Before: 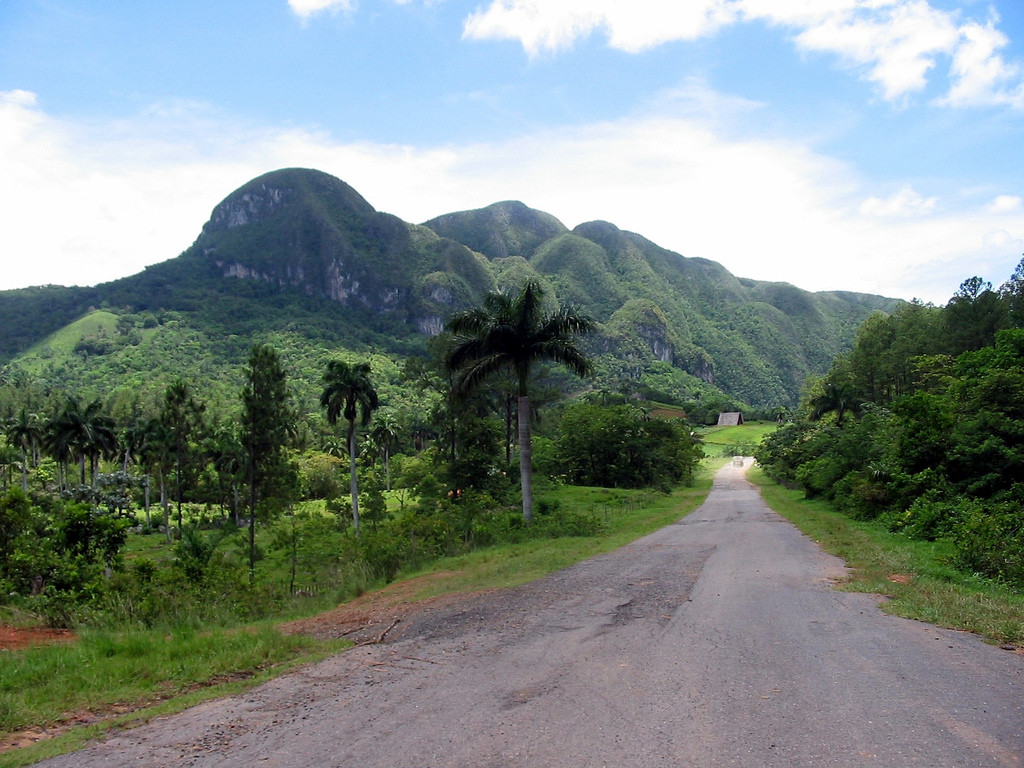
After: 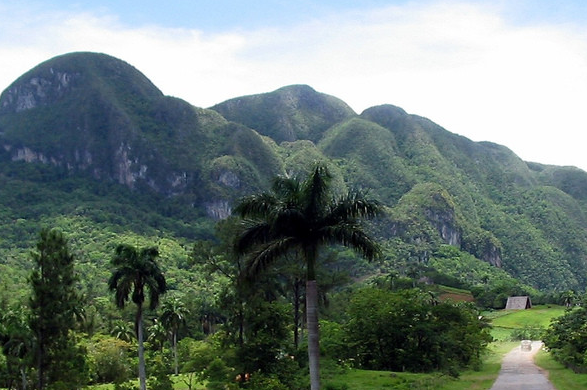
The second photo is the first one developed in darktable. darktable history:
crop: left 20.796%, top 15.194%, right 21.857%, bottom 33.954%
